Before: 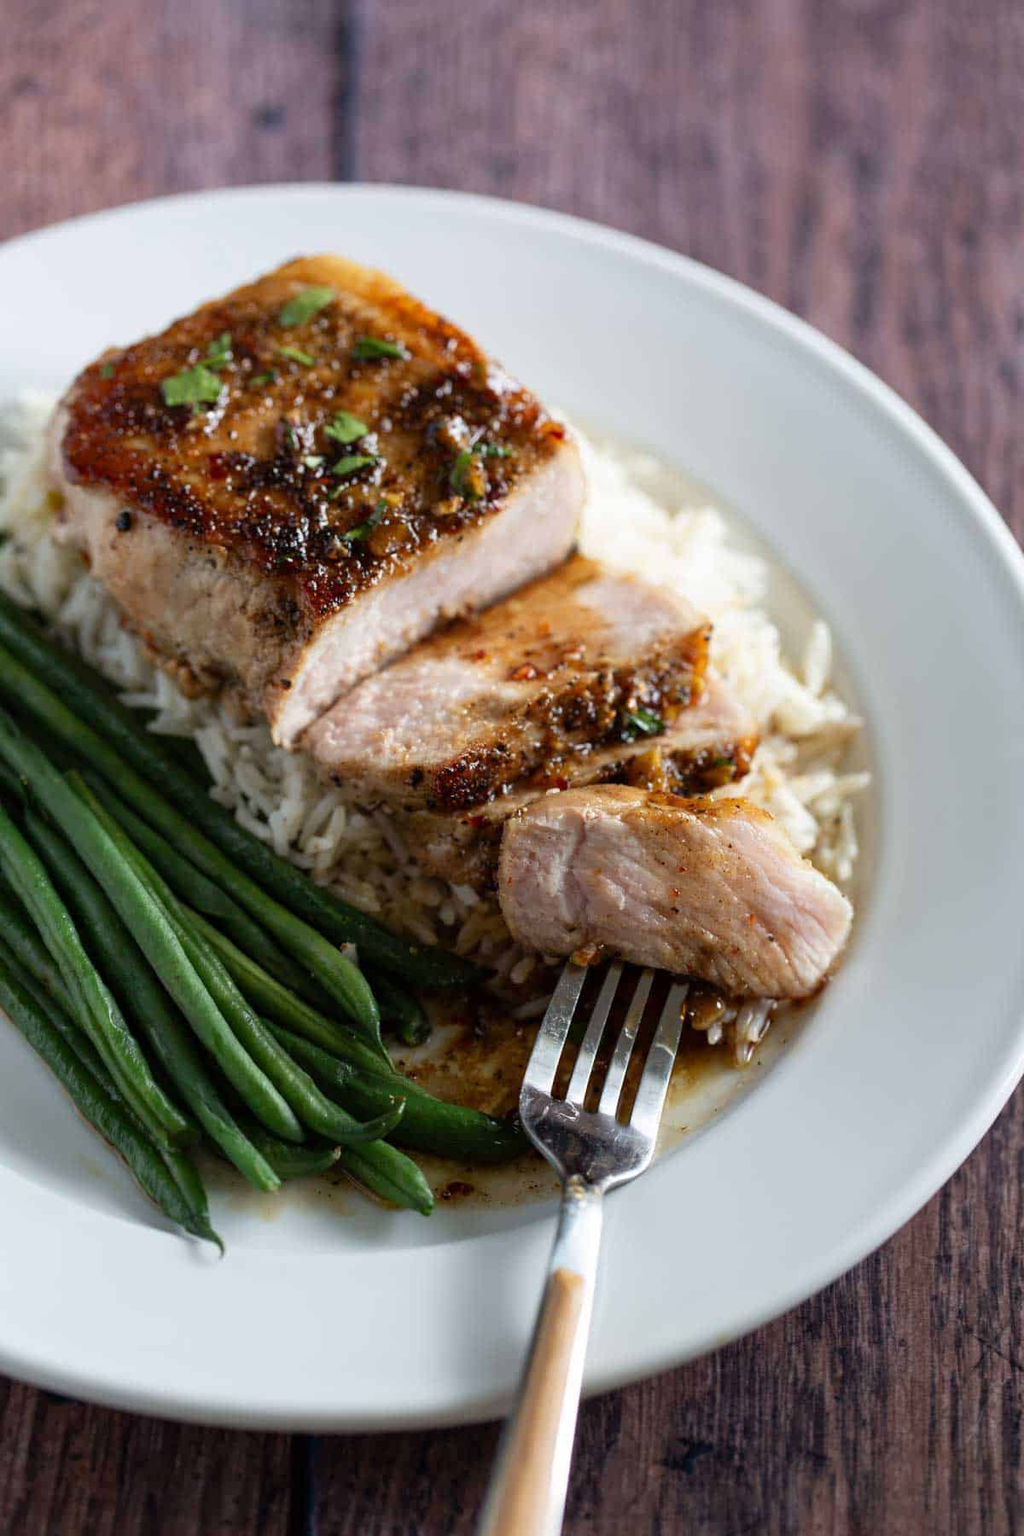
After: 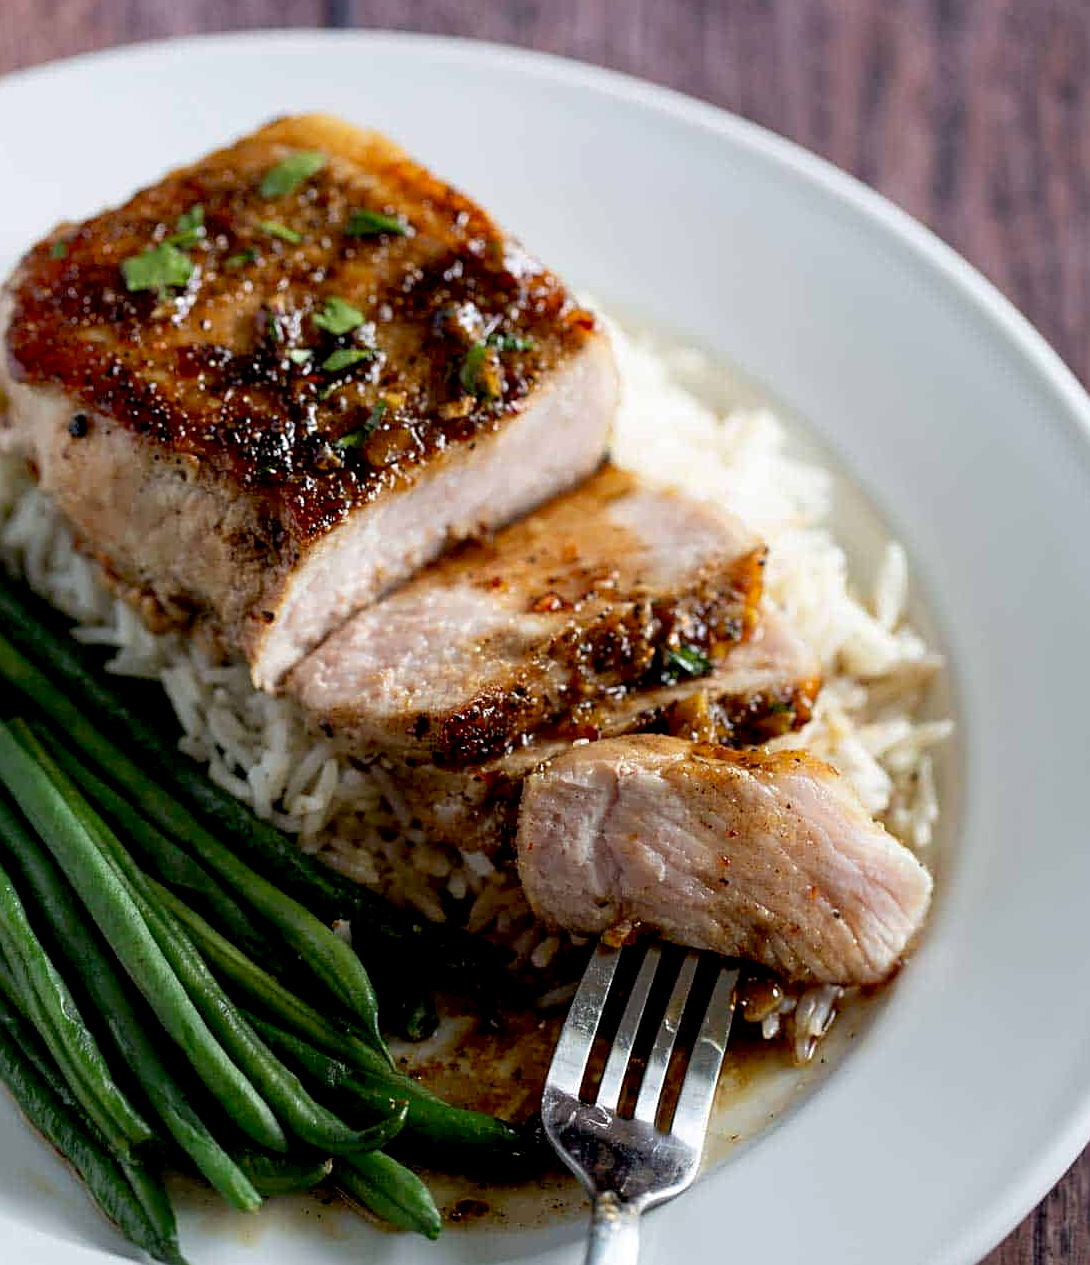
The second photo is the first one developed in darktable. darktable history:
rotate and perspective: automatic cropping off
sharpen: on, module defaults
exposure: black level correction 0.011, compensate highlight preservation false
crop: left 5.596%, top 10.314%, right 3.534%, bottom 19.395%
